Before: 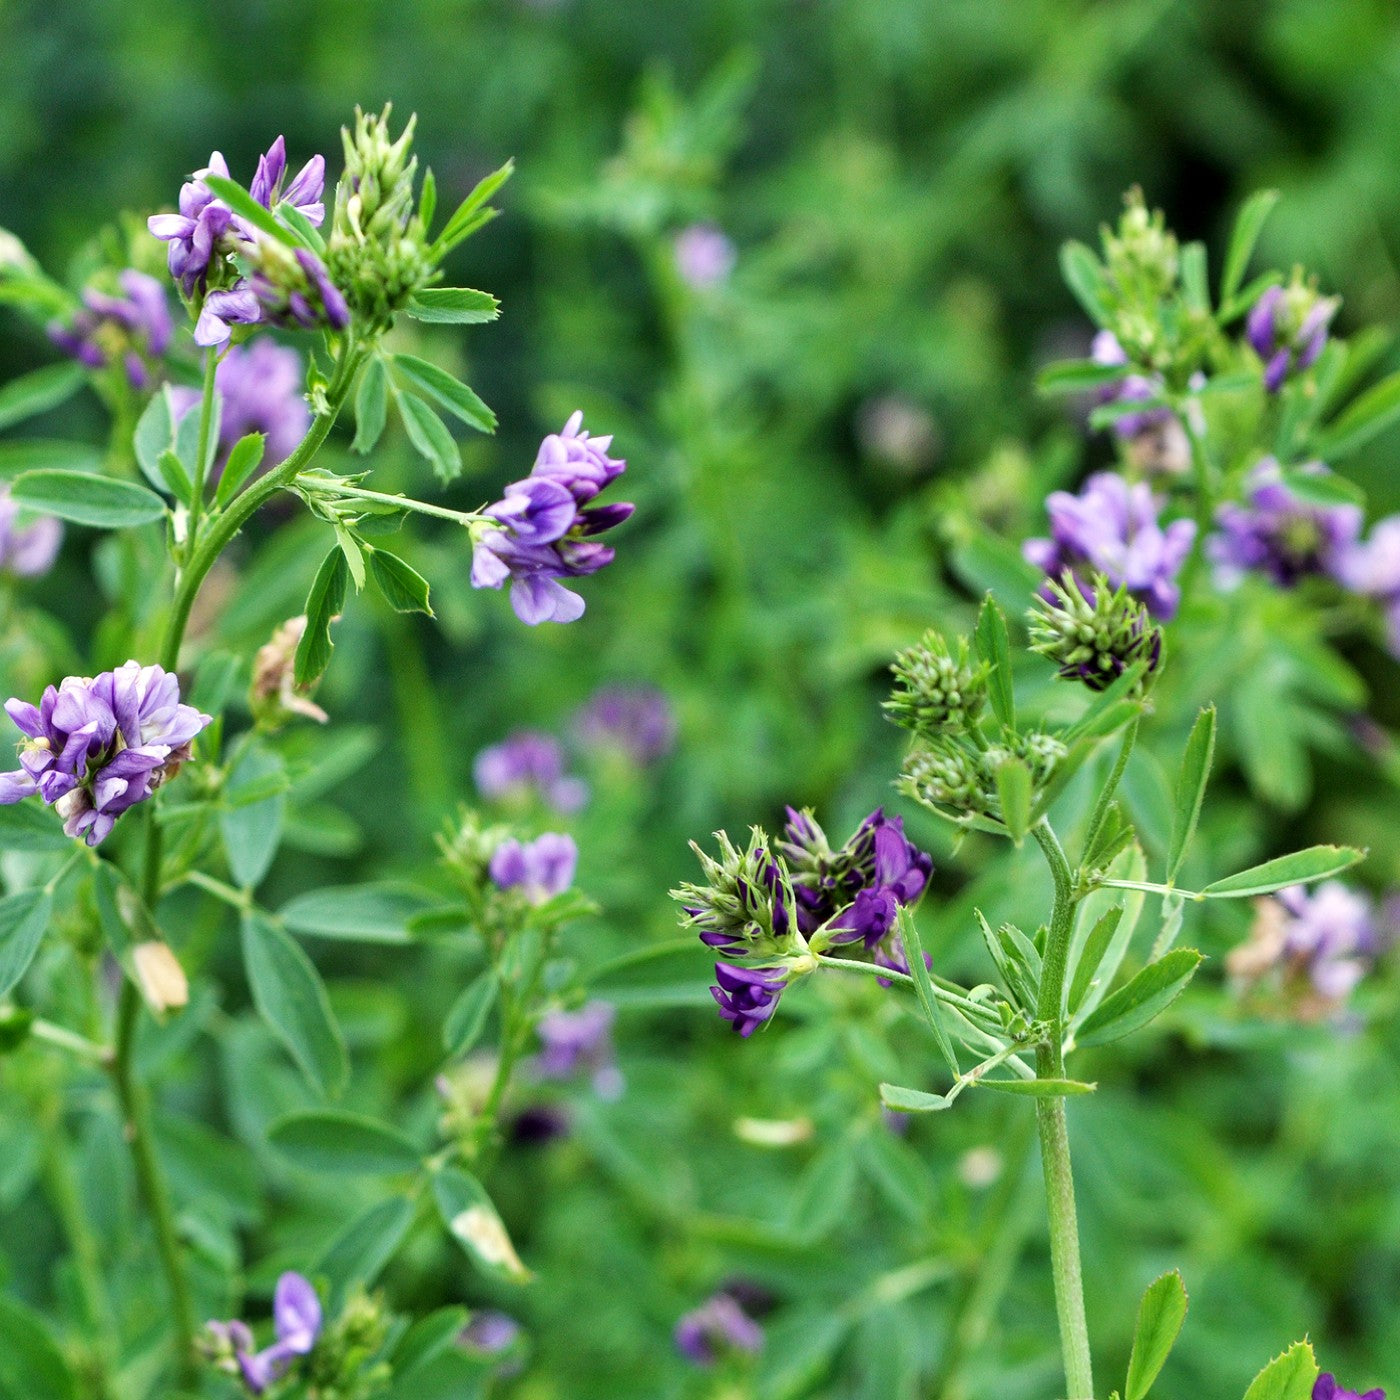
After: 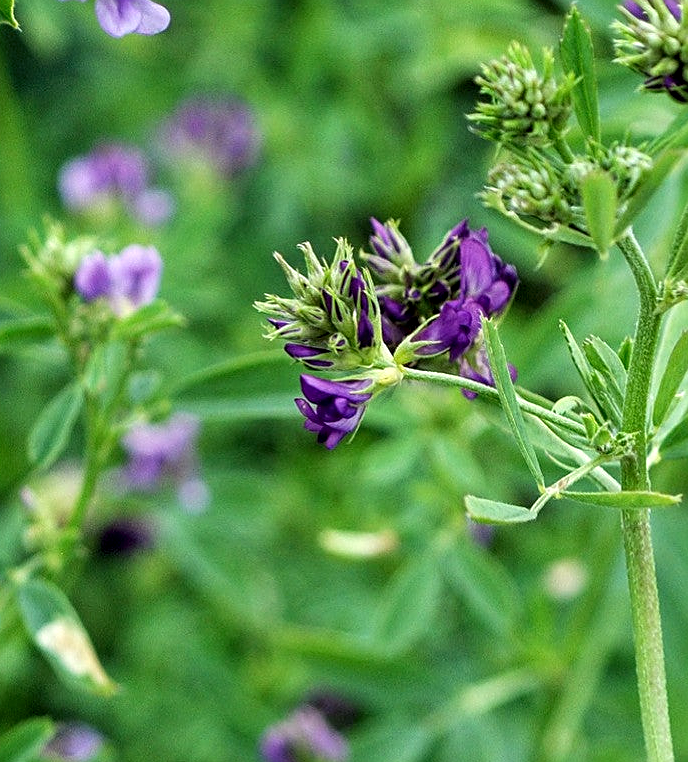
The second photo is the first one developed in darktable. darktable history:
local contrast: on, module defaults
sharpen: on, module defaults
crop: left 29.689%, top 42.017%, right 21.155%, bottom 3.513%
